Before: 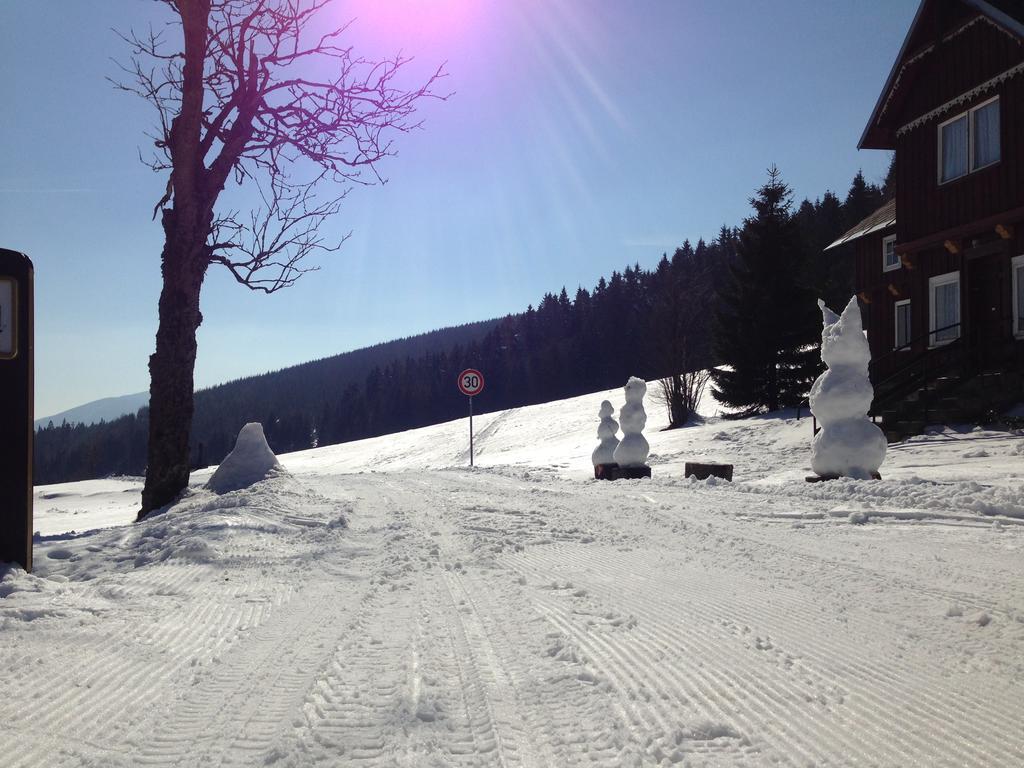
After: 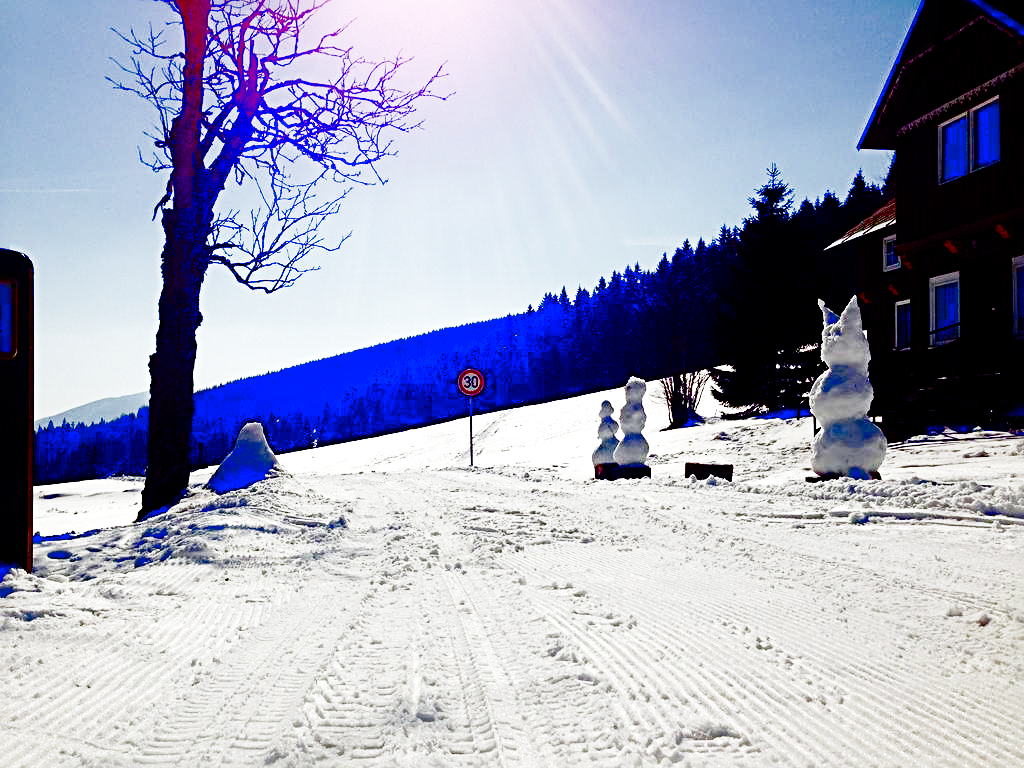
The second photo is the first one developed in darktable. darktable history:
base curve: curves: ch0 [(0, 0) (0.032, 0.037) (0.105, 0.228) (0.435, 0.76) (0.856, 0.983) (1, 1)], preserve colors none | blend: blend mode average, opacity 20%; mask: uniform (no mask)
filmic: grey point source 9, black point source -8.55, white point source 3.45, grey point target 18, white point target 100, output power 2.2, latitude stops 3.5, contrast 1.62, saturation 60, global saturation 70, balance -12, preserve color 1 | blend: blend mode average, opacity 100%; mask: uniform (no mask)
contrast brightness saturation: brightness -1, saturation 1 | blend: blend mode average, opacity 20%; mask: uniform (no mask)
tone curve: curves: ch0 [(0, 0) (0.004, 0.002) (0.02, 0.013) (0.218, 0.218) (0.664, 0.718) (0.832, 0.873) (1, 1)], preserve colors none | blend: blend mode average, opacity 100%; mask: uniform (no mask)
levels: levels [0, 0.478, 1] | blend: blend mode average, opacity 50%; mask: uniform (no mask)
sharpen: radius 4 | blend: blend mode average, opacity 50%; mask: uniform (no mask)
